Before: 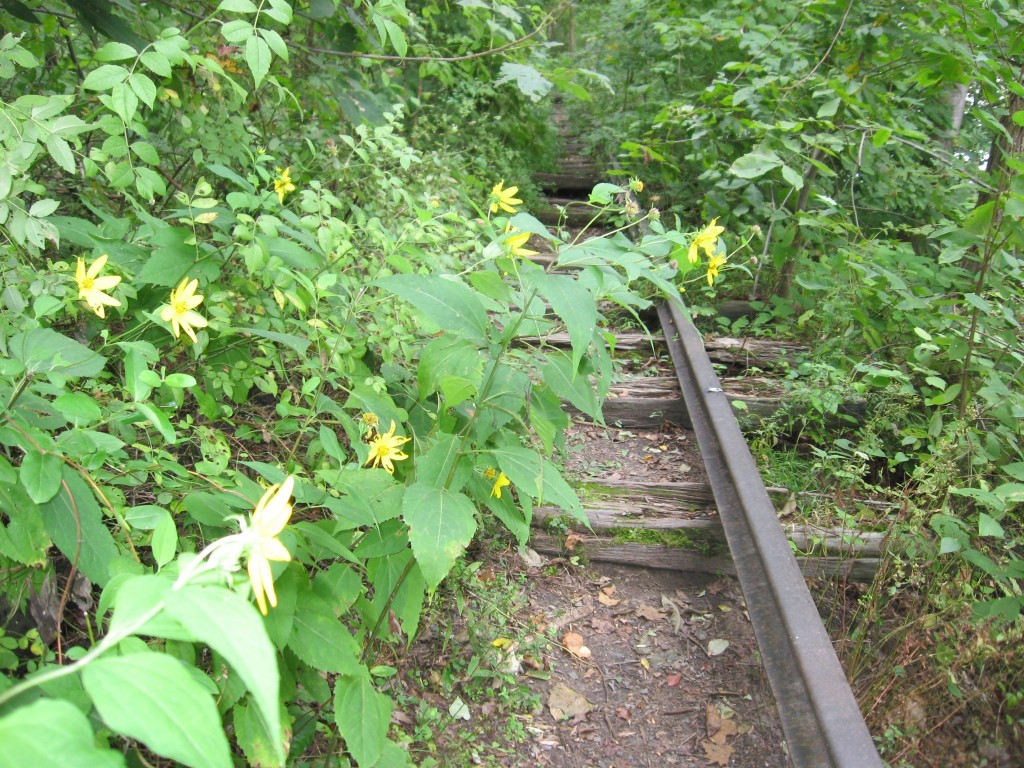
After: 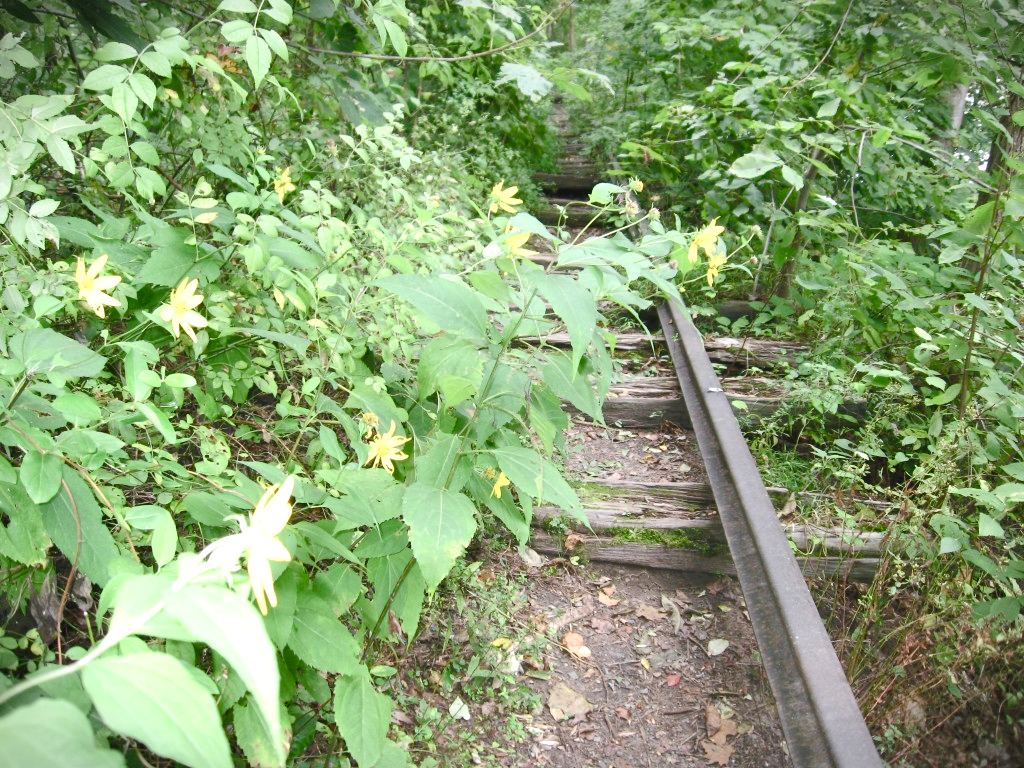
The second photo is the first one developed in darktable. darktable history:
local contrast: mode bilateral grid, contrast 100, coarseness 100, detail 91%, midtone range 0.2
color balance rgb: shadows lift › chroma 1%, shadows lift › hue 113°, highlights gain › chroma 0.2%, highlights gain › hue 333°, perceptual saturation grading › global saturation 20%, perceptual saturation grading › highlights -50%, perceptual saturation grading › shadows 25%, contrast -20%
tone equalizer: -8 EV -1.08 EV, -7 EV -1.01 EV, -6 EV -0.867 EV, -5 EV -0.578 EV, -3 EV 0.578 EV, -2 EV 0.867 EV, -1 EV 1.01 EV, +0 EV 1.08 EV, edges refinement/feathering 500, mask exposure compensation -1.57 EV, preserve details no
vignetting: fall-off start 100%, brightness -0.406, saturation -0.3, width/height ratio 1.324, dithering 8-bit output, unbound false
